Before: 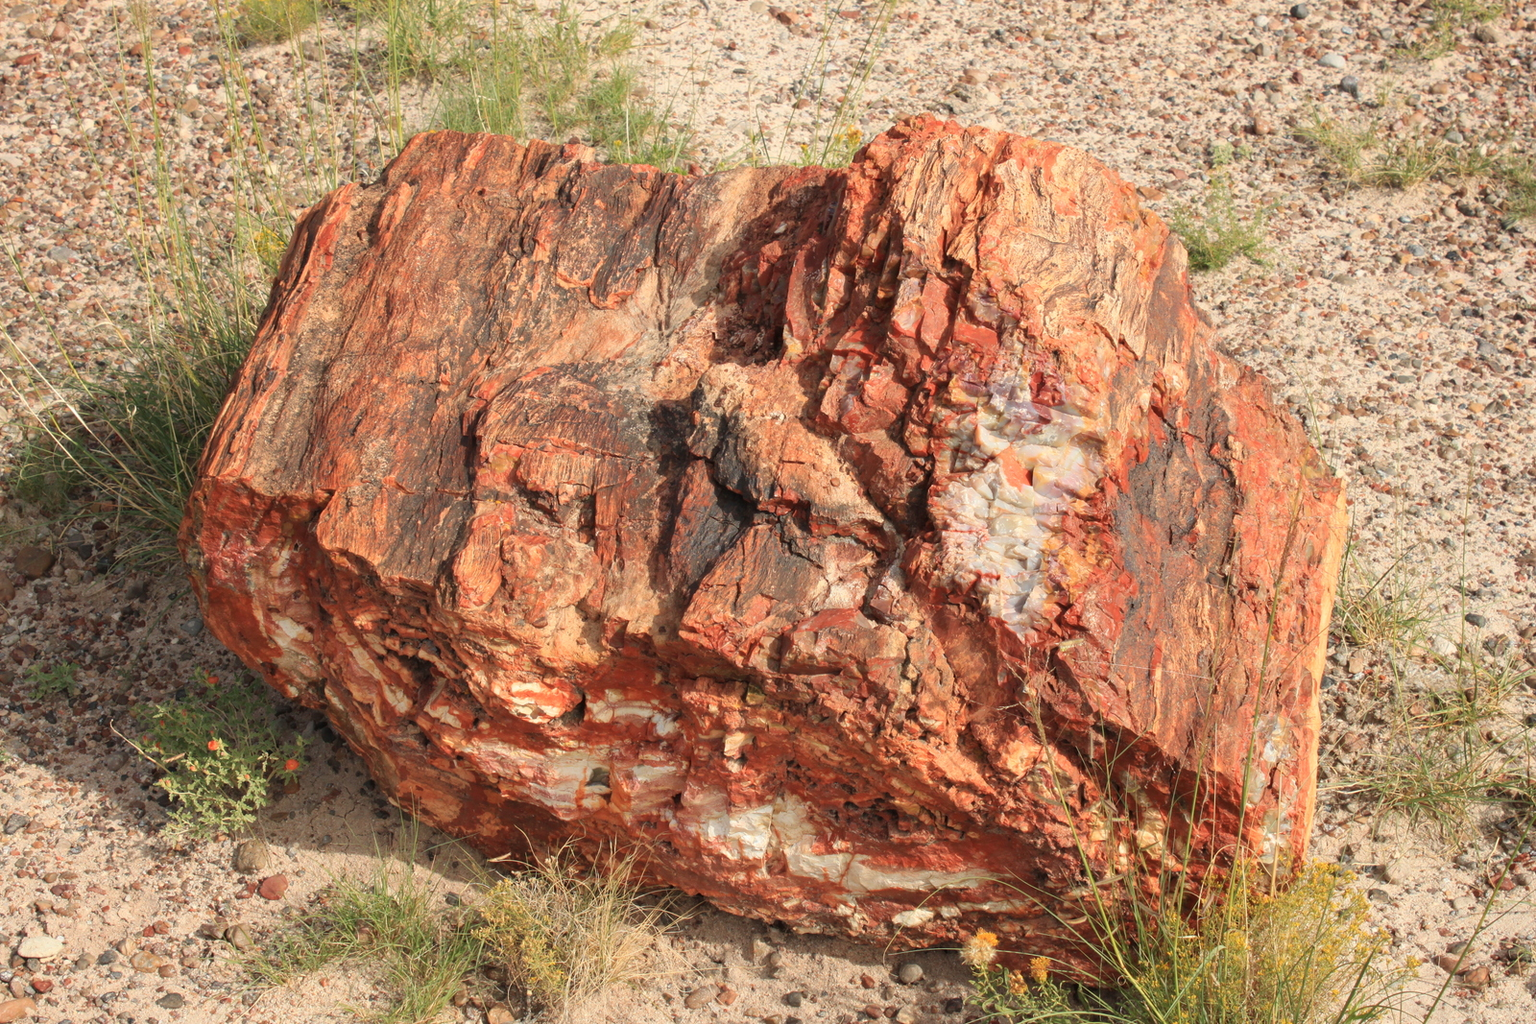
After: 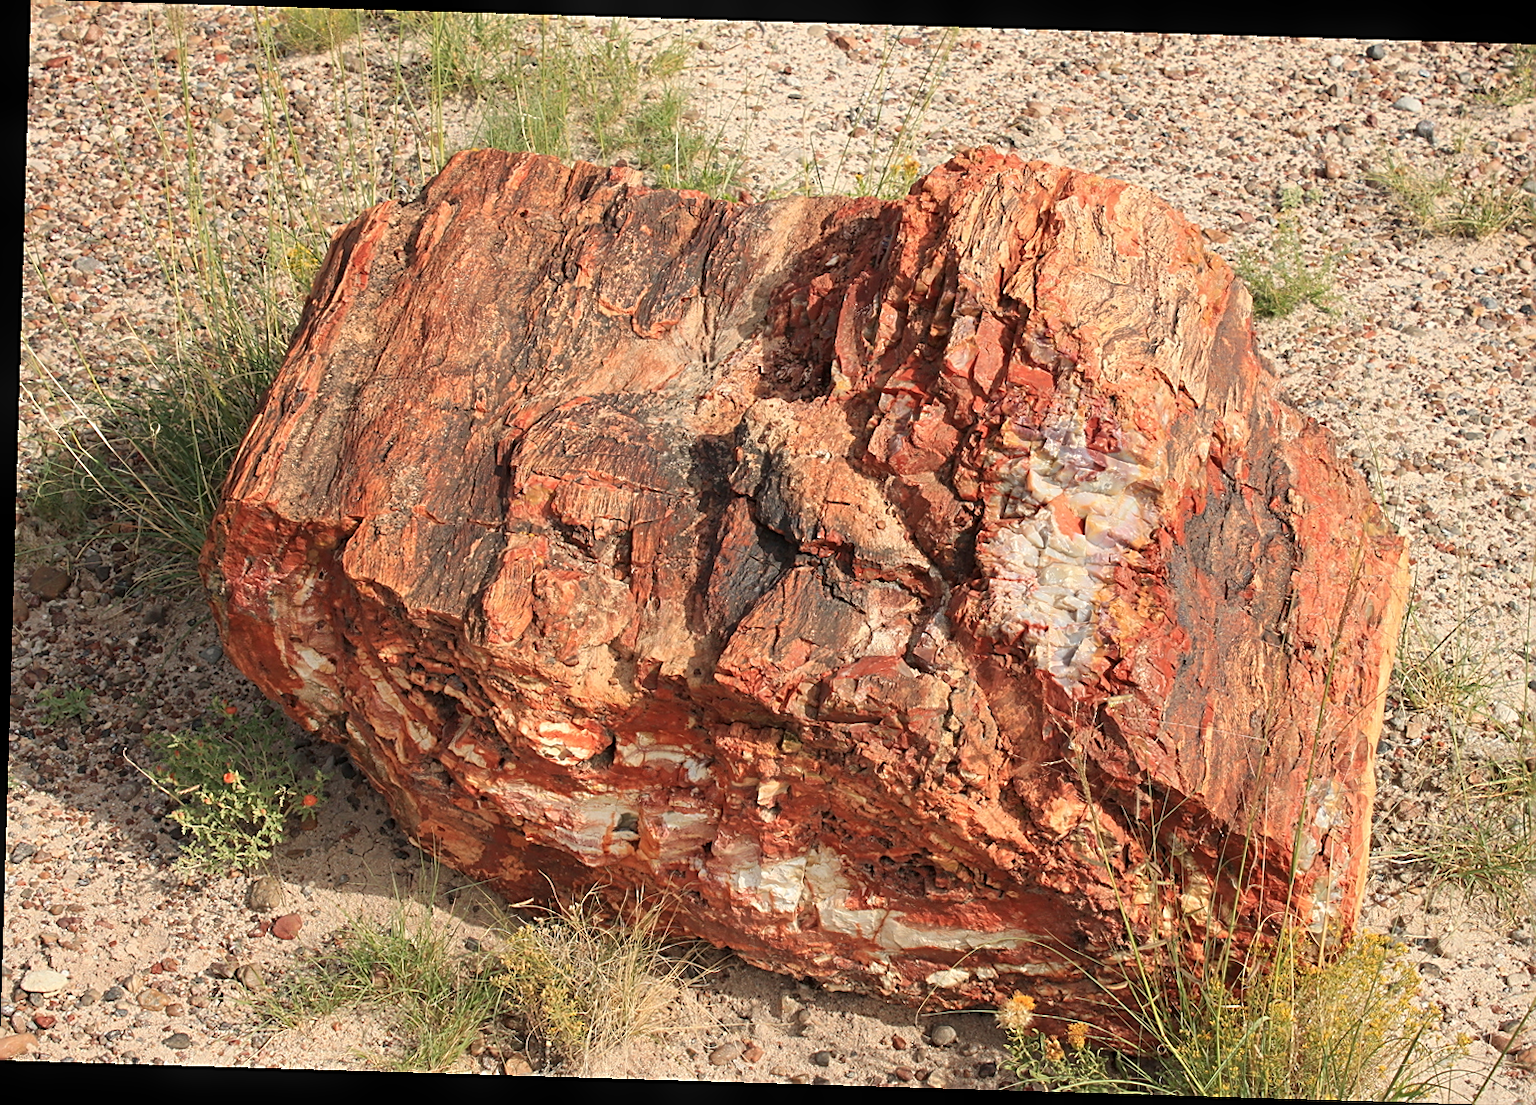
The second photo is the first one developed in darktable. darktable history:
crop and rotate: right 5.167%
bloom: size 3%, threshold 100%, strength 0%
sharpen: amount 0.75
rotate and perspective: rotation 1.72°, automatic cropping off
